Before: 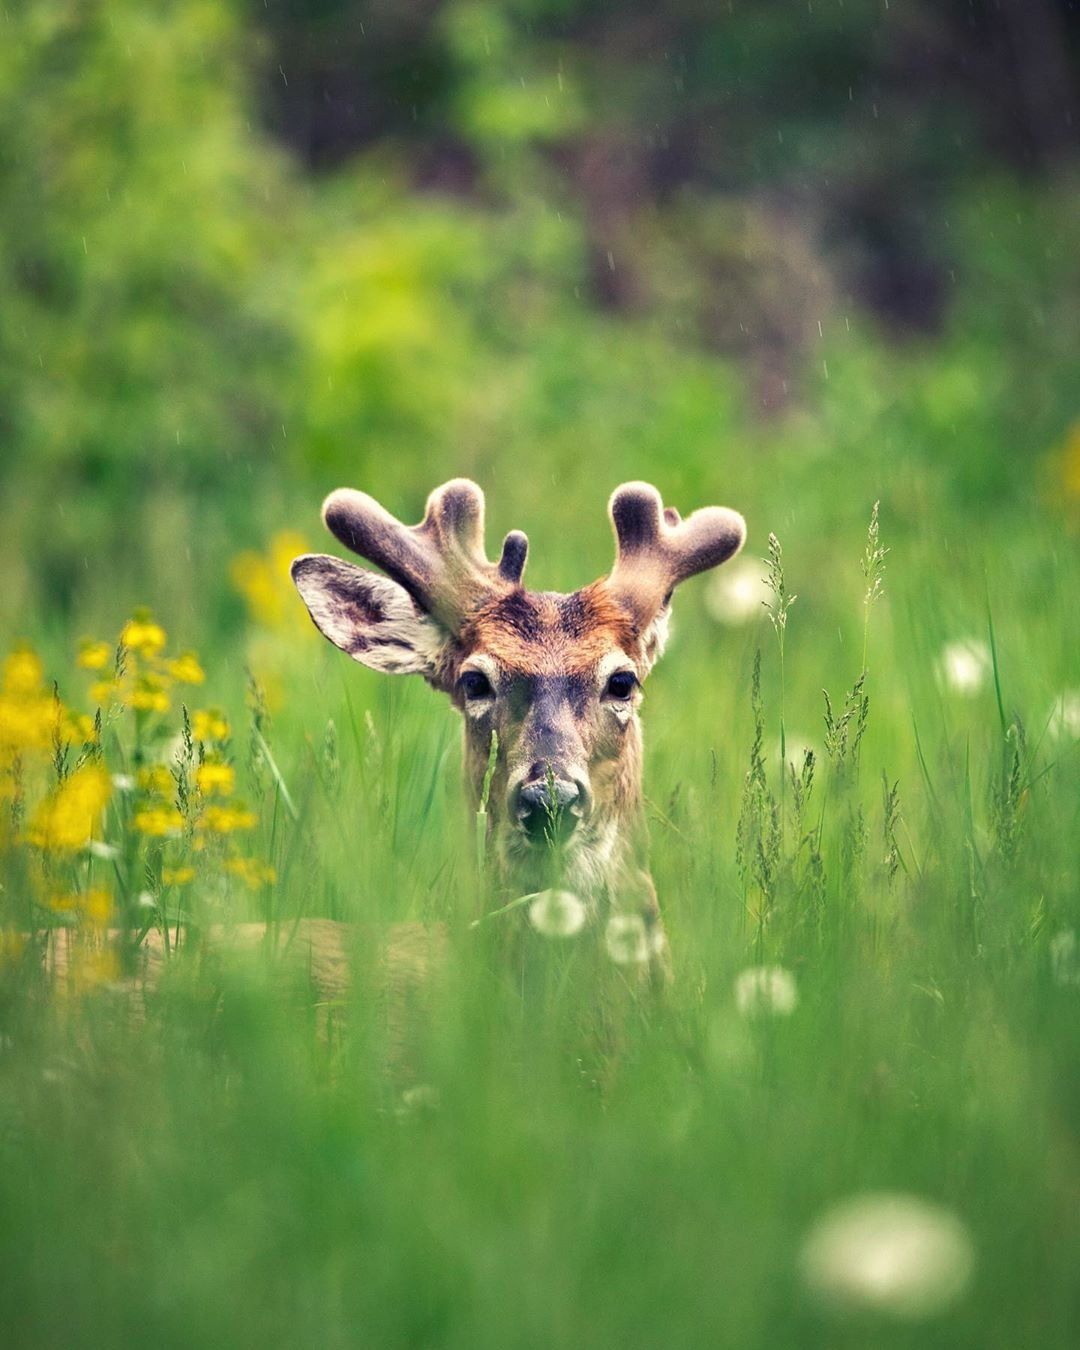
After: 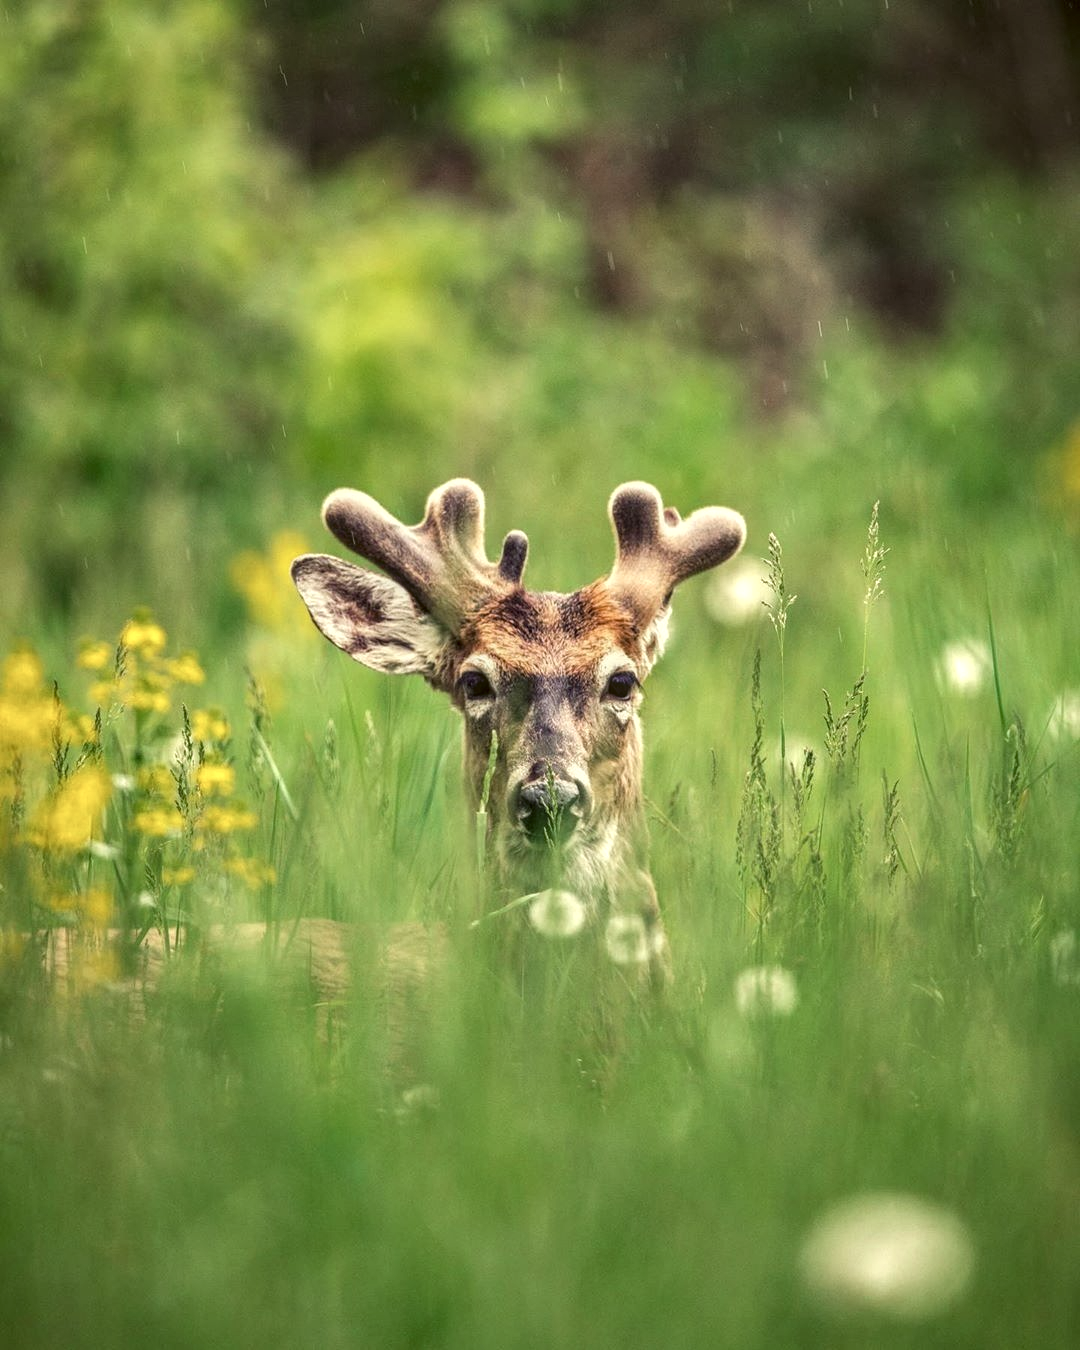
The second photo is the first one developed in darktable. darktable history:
local contrast: highlights 6%, shadows 5%, detail 133%
color zones: curves: ch0 [(0, 0.5) (0.143, 0.5) (0.286, 0.5) (0.429, 0.504) (0.571, 0.5) (0.714, 0.509) (0.857, 0.5) (1, 0.5)]; ch1 [(0, 0.425) (0.143, 0.425) (0.286, 0.375) (0.429, 0.405) (0.571, 0.5) (0.714, 0.47) (0.857, 0.425) (1, 0.435)]; ch2 [(0, 0.5) (0.143, 0.5) (0.286, 0.5) (0.429, 0.517) (0.571, 0.5) (0.714, 0.51) (0.857, 0.5) (1, 0.5)]
color correction: highlights a* -1.22, highlights b* 10.41, shadows a* 0.357, shadows b* 19.6
